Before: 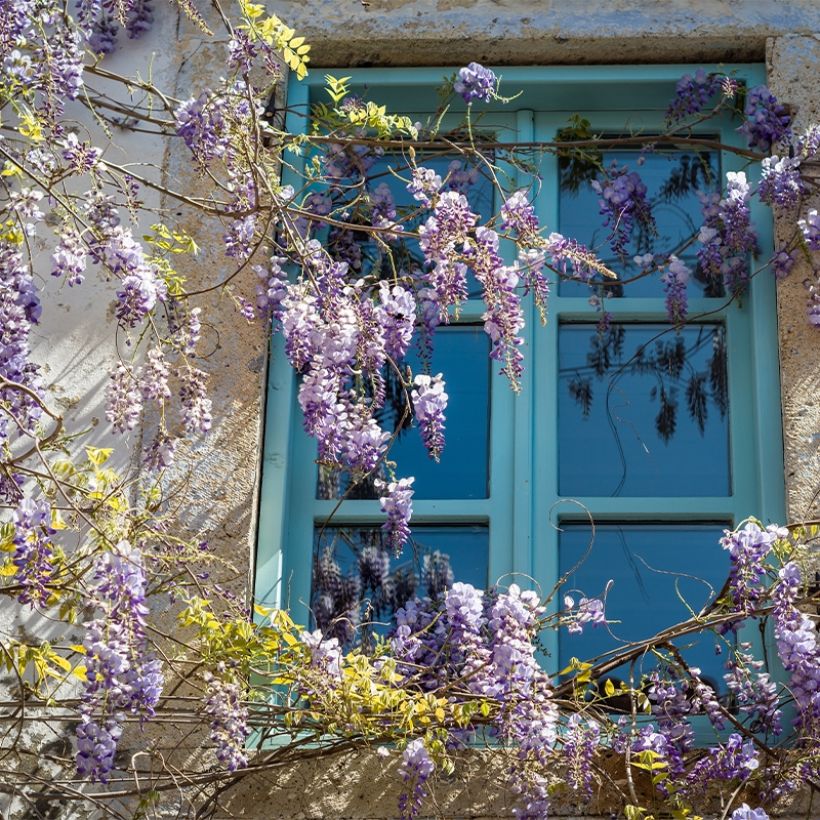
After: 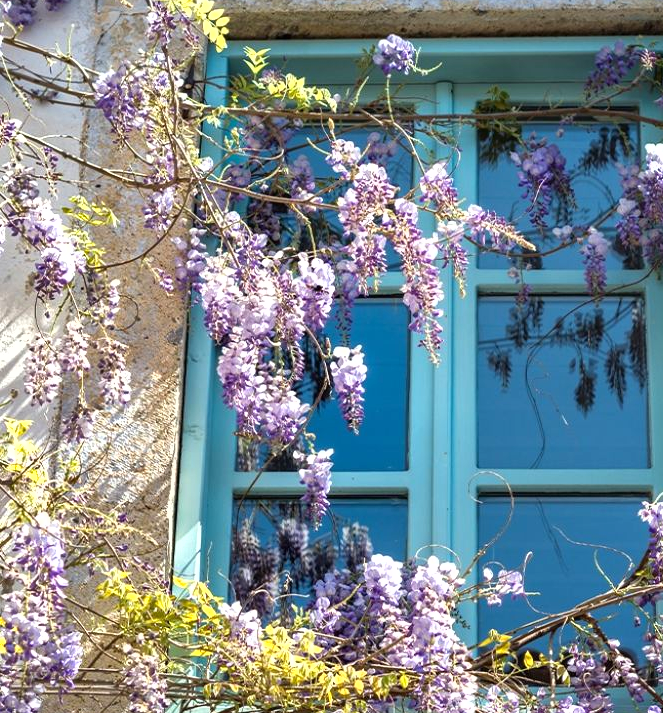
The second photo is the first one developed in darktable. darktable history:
exposure: black level correction 0, exposure 0.7 EV, compensate exposure bias true, compensate highlight preservation false
white balance: emerald 1
crop: left 9.929%, top 3.475%, right 9.188%, bottom 9.529%
shadows and highlights: low approximation 0.01, soften with gaussian
